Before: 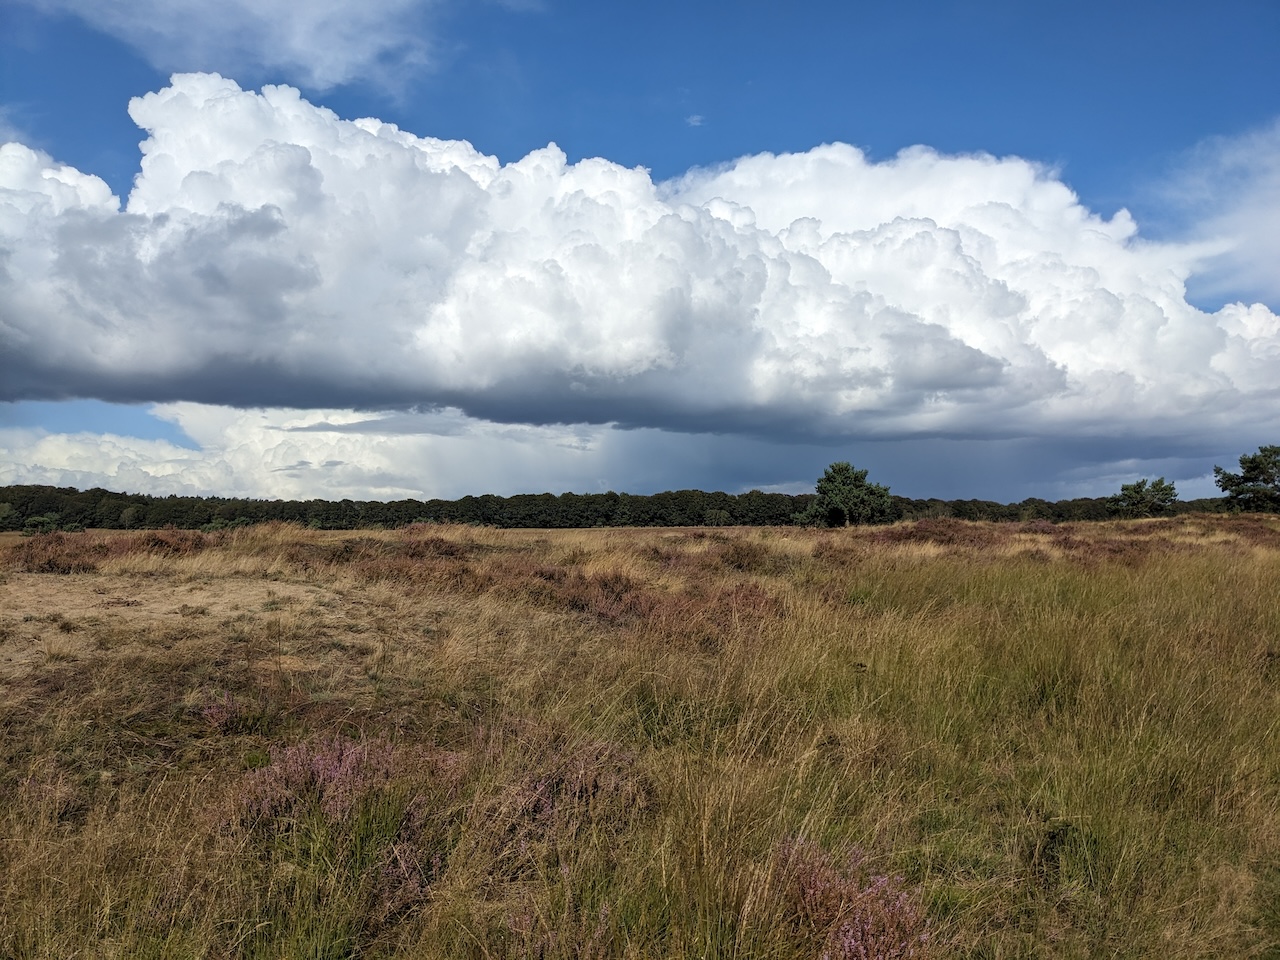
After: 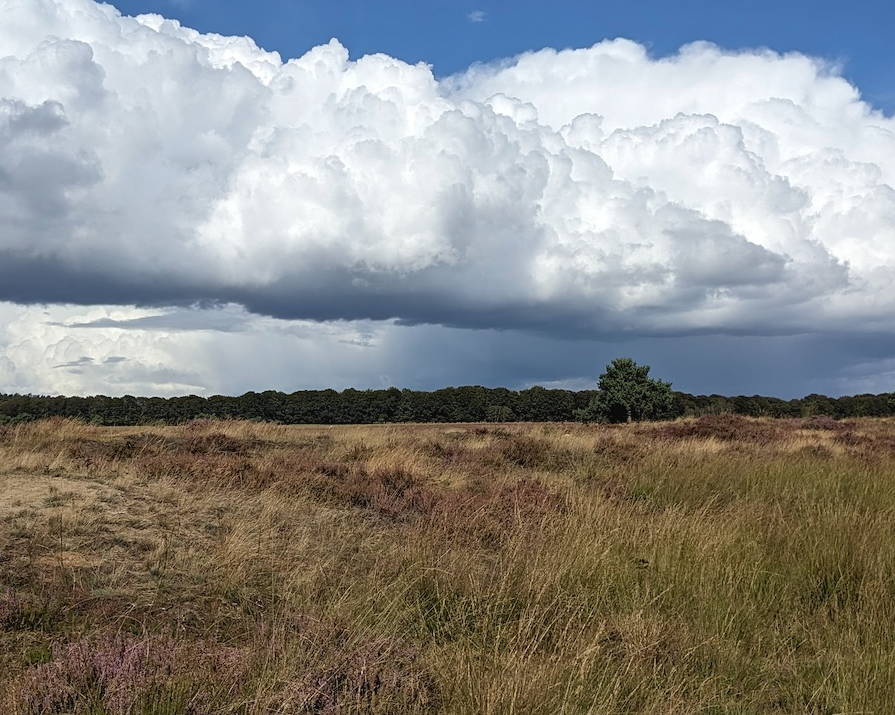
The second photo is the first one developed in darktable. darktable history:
crop and rotate: left 17.063%, top 10.909%, right 12.96%, bottom 14.548%
contrast brightness saturation: contrast -0.077, brightness -0.037, saturation -0.107
sharpen: amount 0.214
exposure: black level correction 0.003, exposure 0.149 EV, compensate highlight preservation false
